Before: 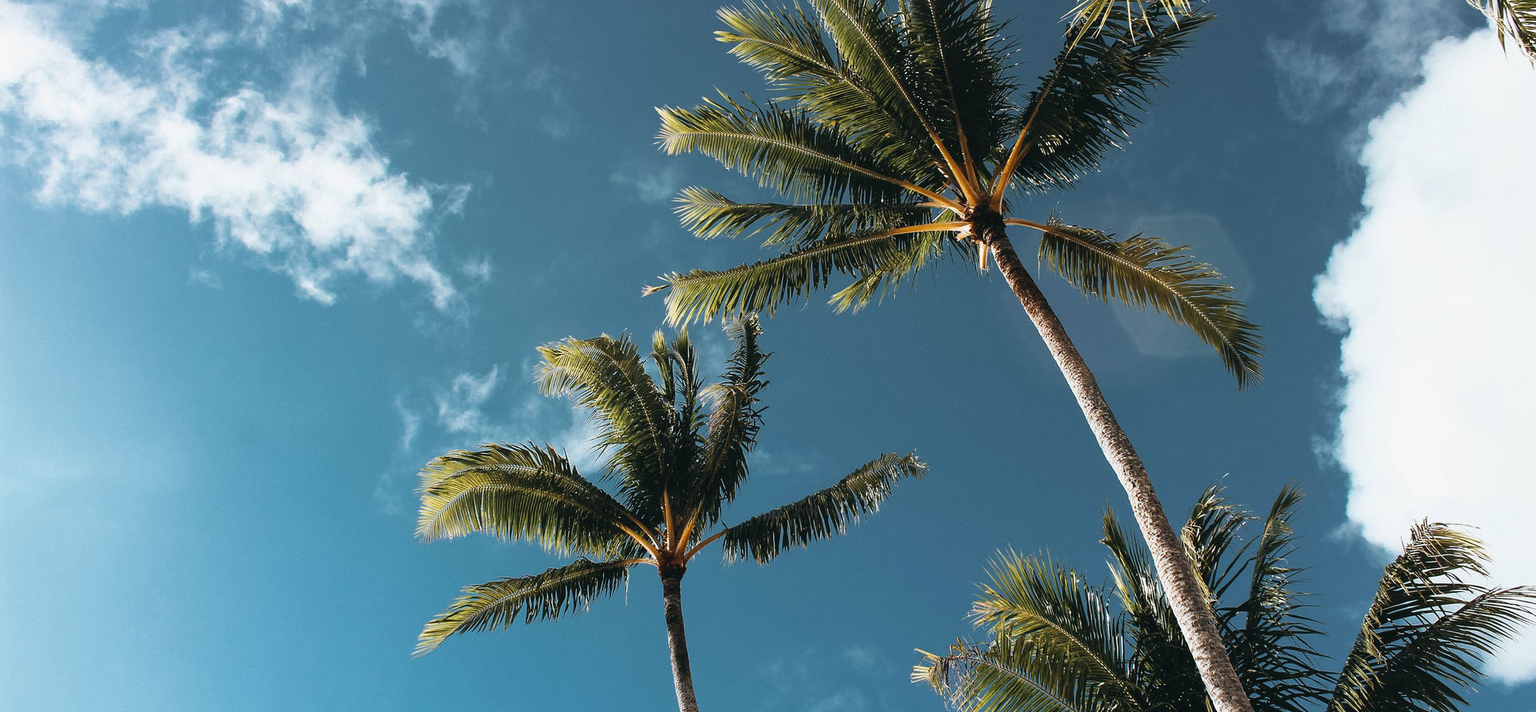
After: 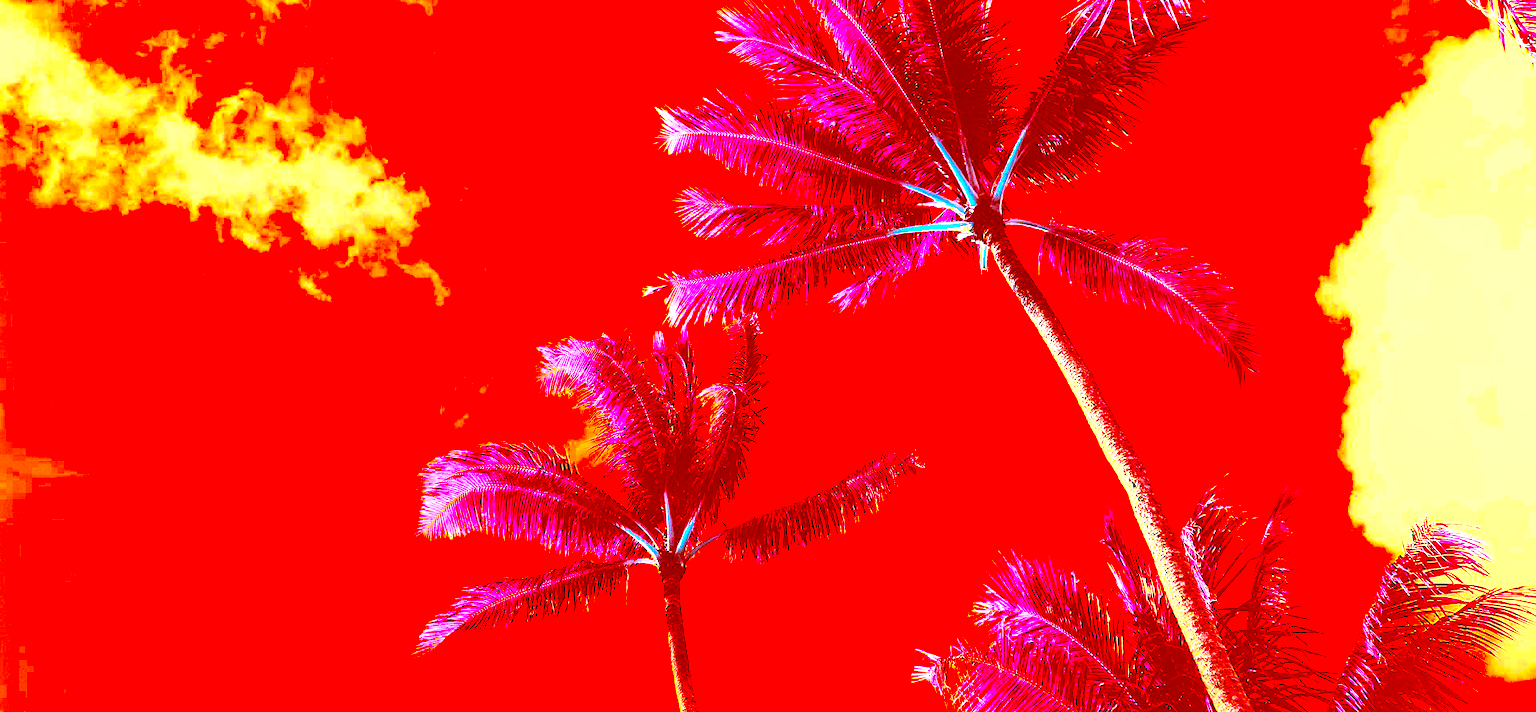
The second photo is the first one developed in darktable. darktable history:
exposure: black level correction 0, exposure 1.379 EV, compensate exposure bias true, compensate highlight preservation false
color correction: highlights a* -39.68, highlights b* -40, shadows a* -40, shadows b* -40, saturation -3
white balance: emerald 1
local contrast: detail 130%
tone equalizer: -8 EV -0.75 EV, -7 EV -0.7 EV, -6 EV -0.6 EV, -5 EV -0.4 EV, -3 EV 0.4 EV, -2 EV 0.6 EV, -1 EV 0.7 EV, +0 EV 0.75 EV, edges refinement/feathering 500, mask exposure compensation -1.57 EV, preserve details no
